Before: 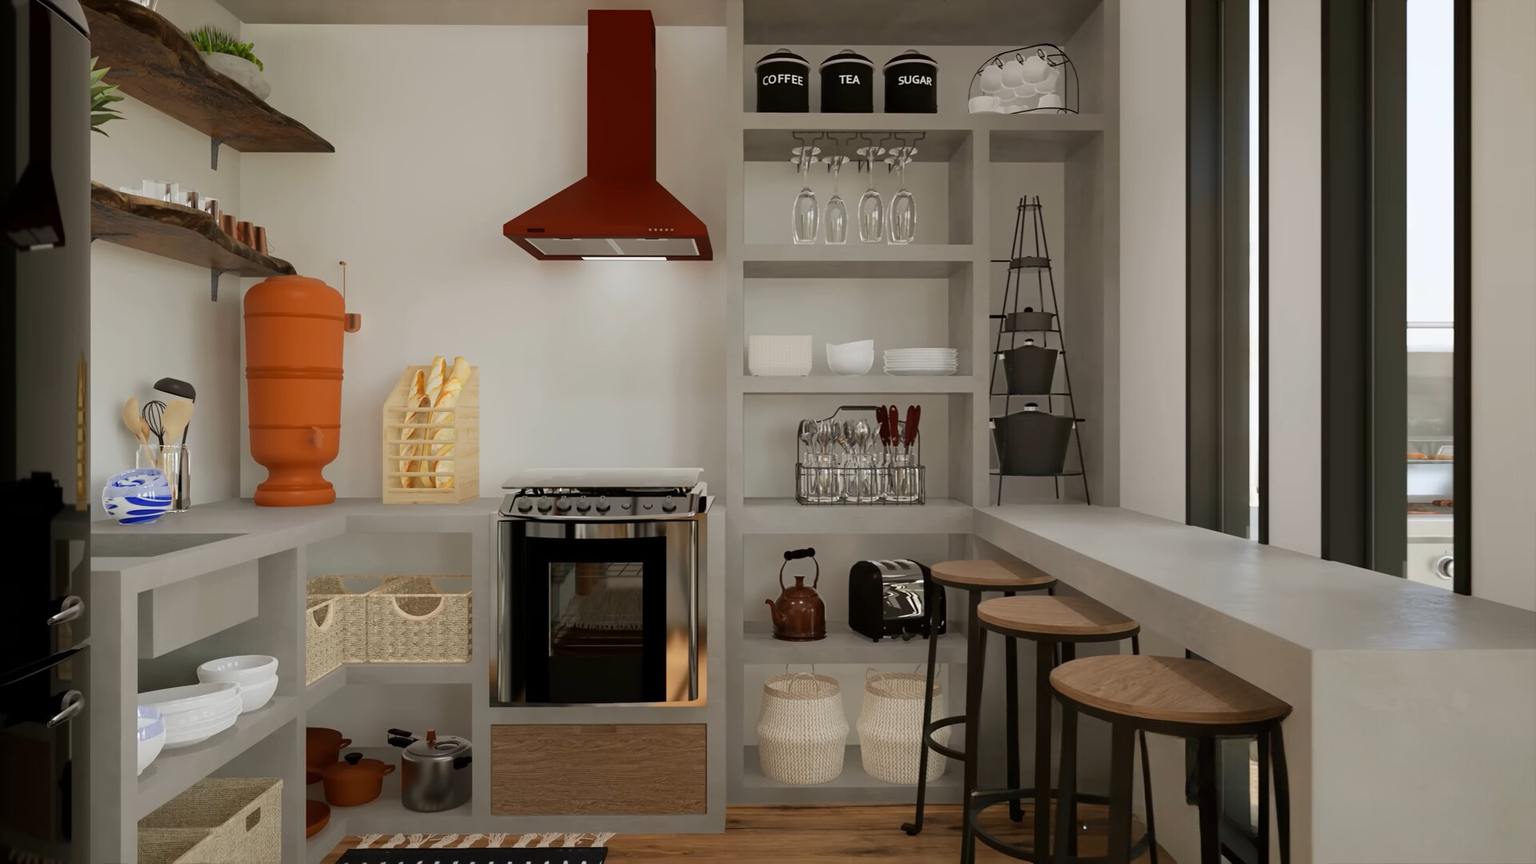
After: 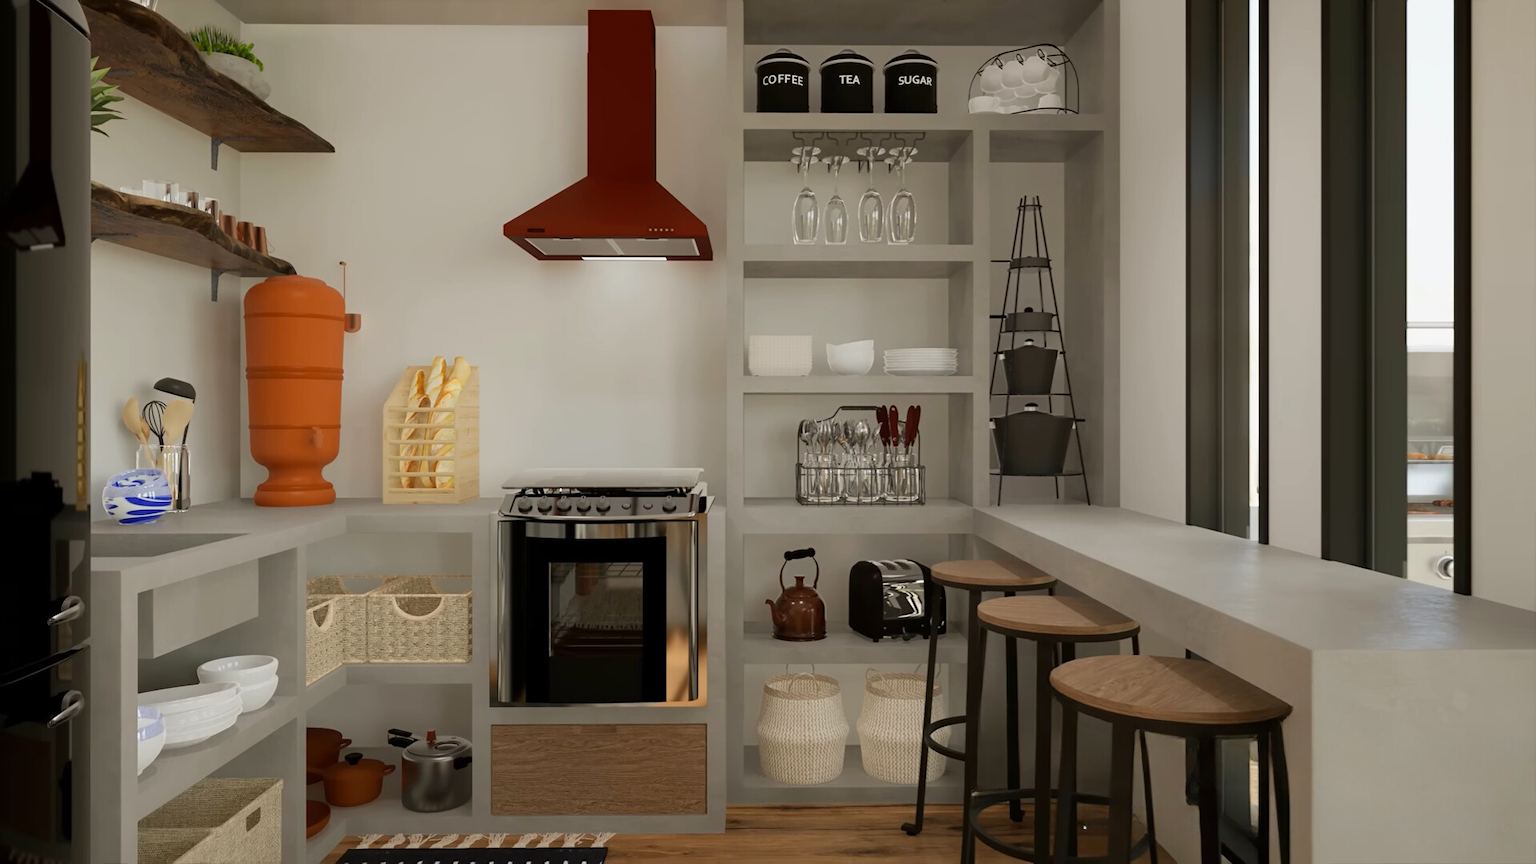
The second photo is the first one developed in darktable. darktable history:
color correction: highlights b* 3.01
